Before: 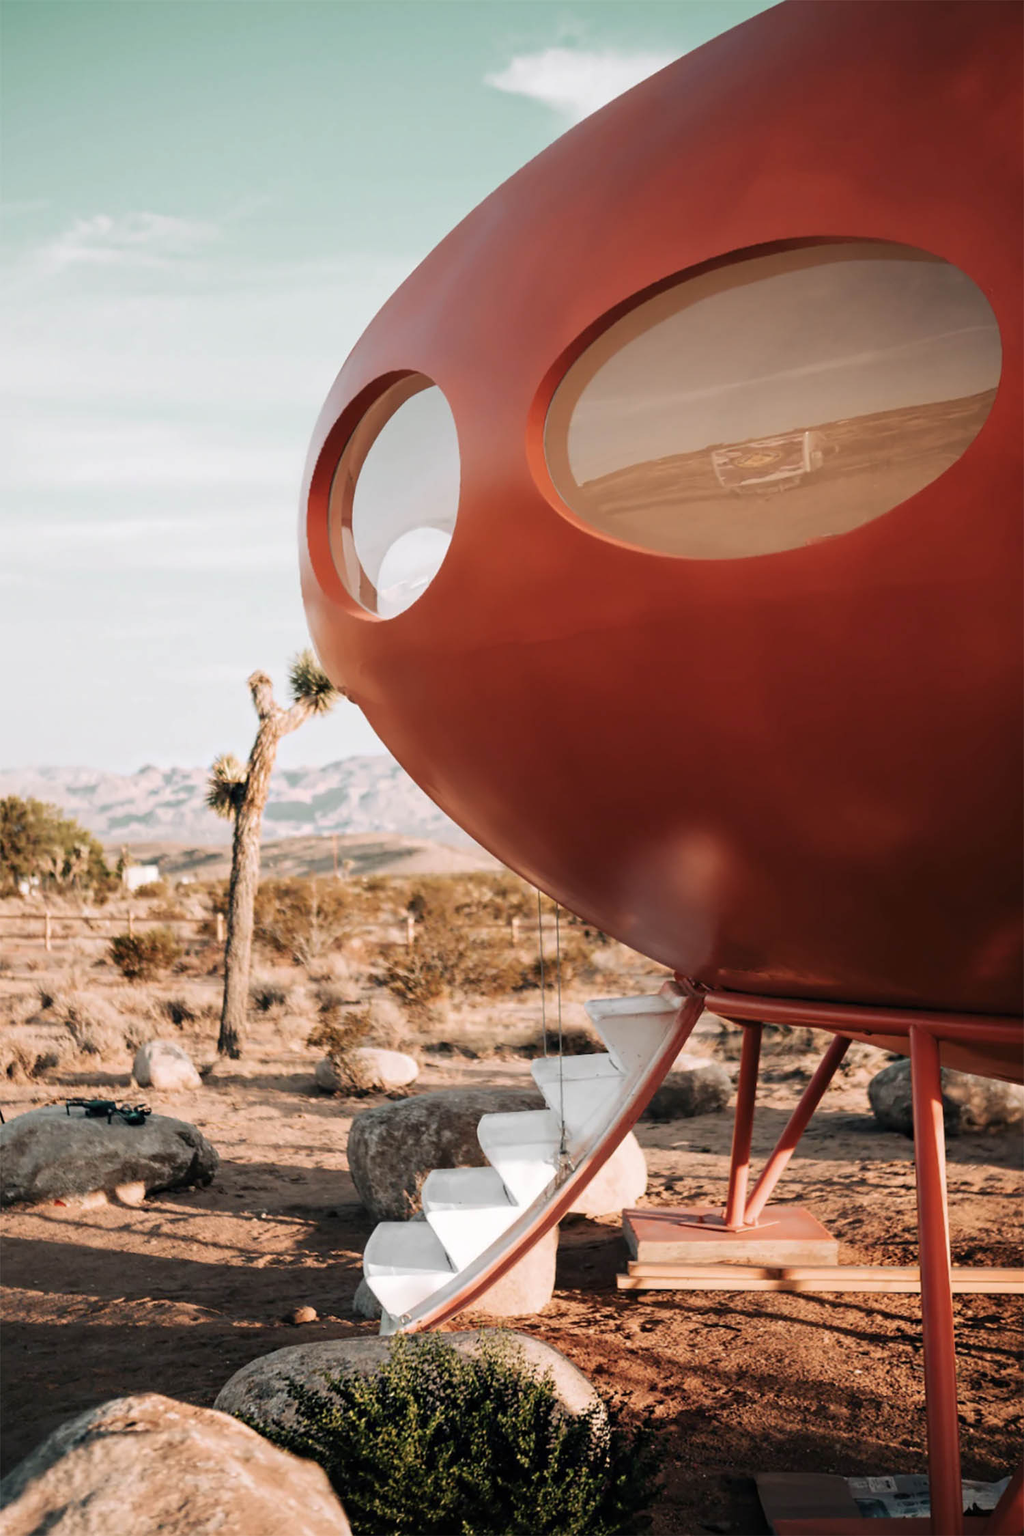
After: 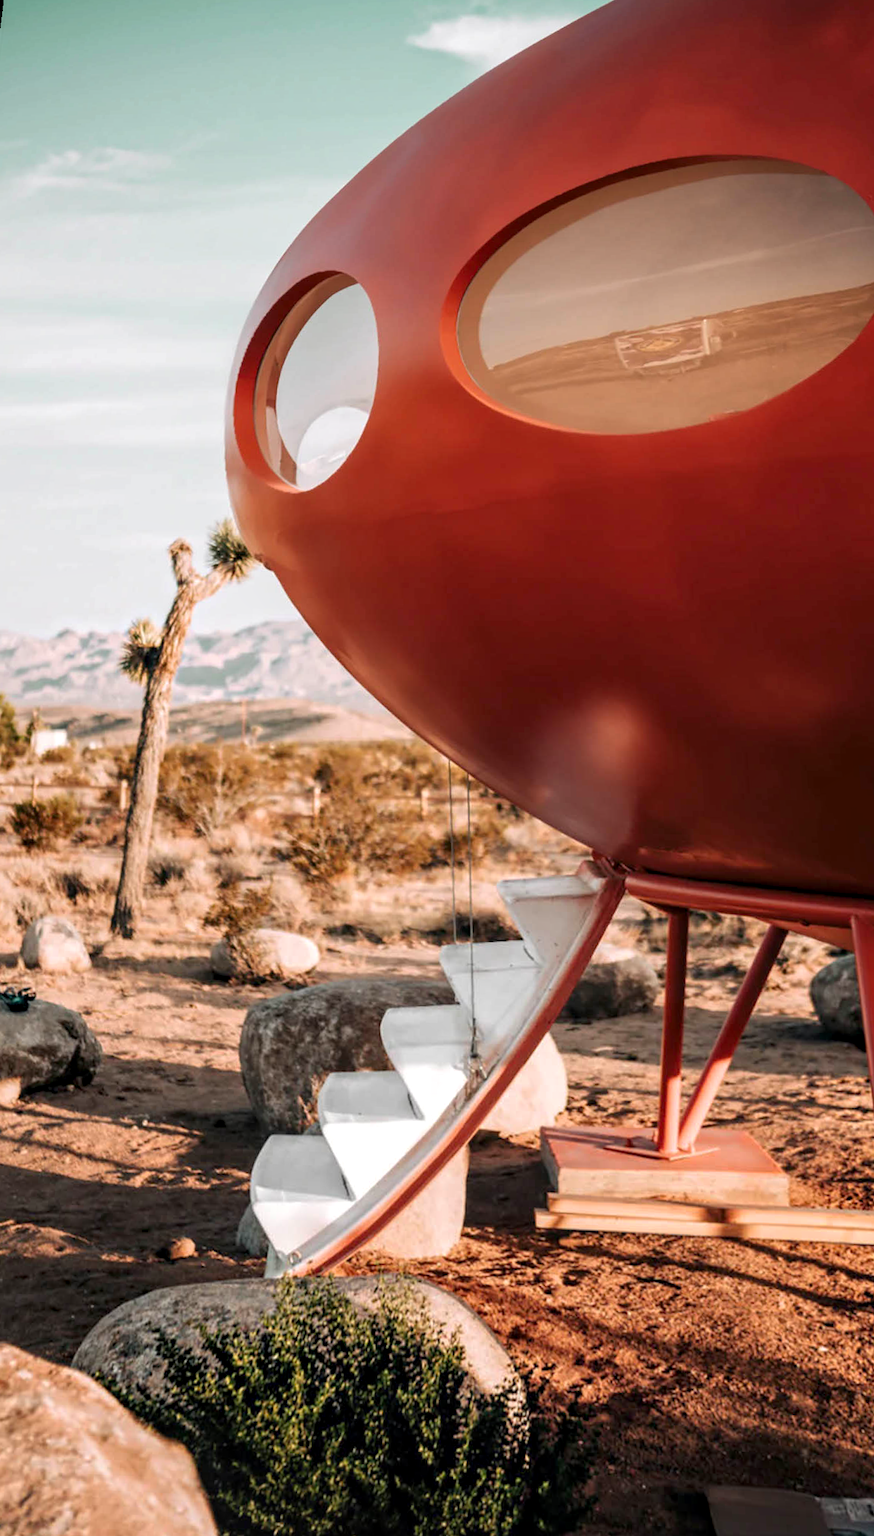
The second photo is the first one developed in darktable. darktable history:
local contrast: detail 130%
rotate and perspective: rotation 0.72°, lens shift (vertical) -0.352, lens shift (horizontal) -0.051, crop left 0.152, crop right 0.859, crop top 0.019, crop bottom 0.964
